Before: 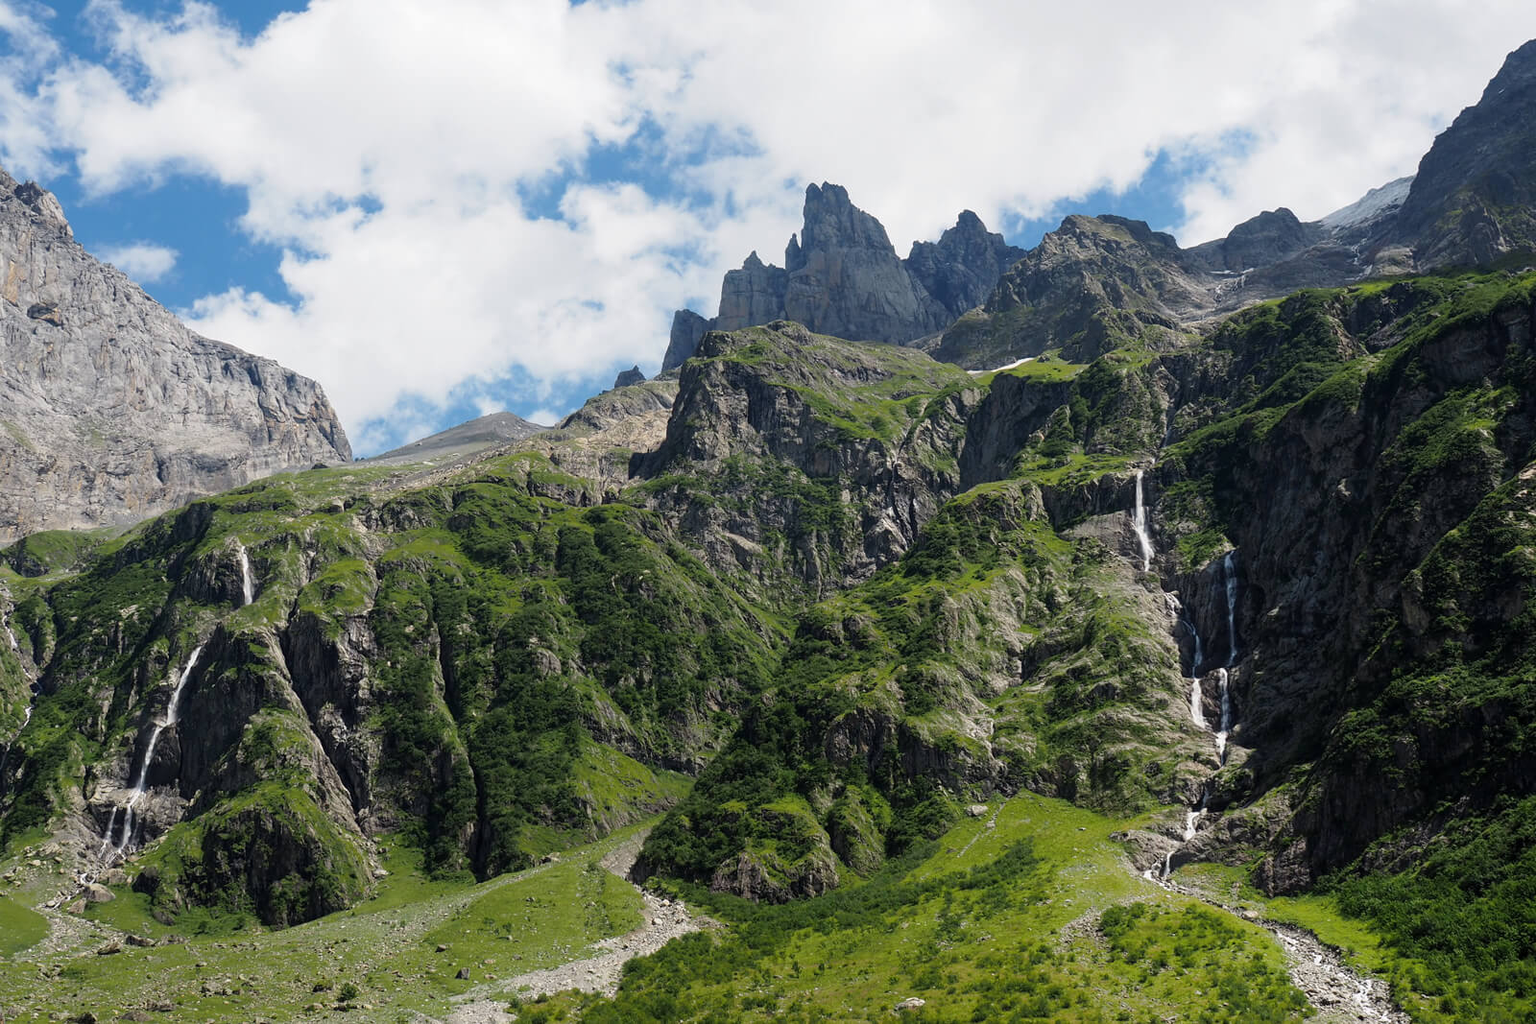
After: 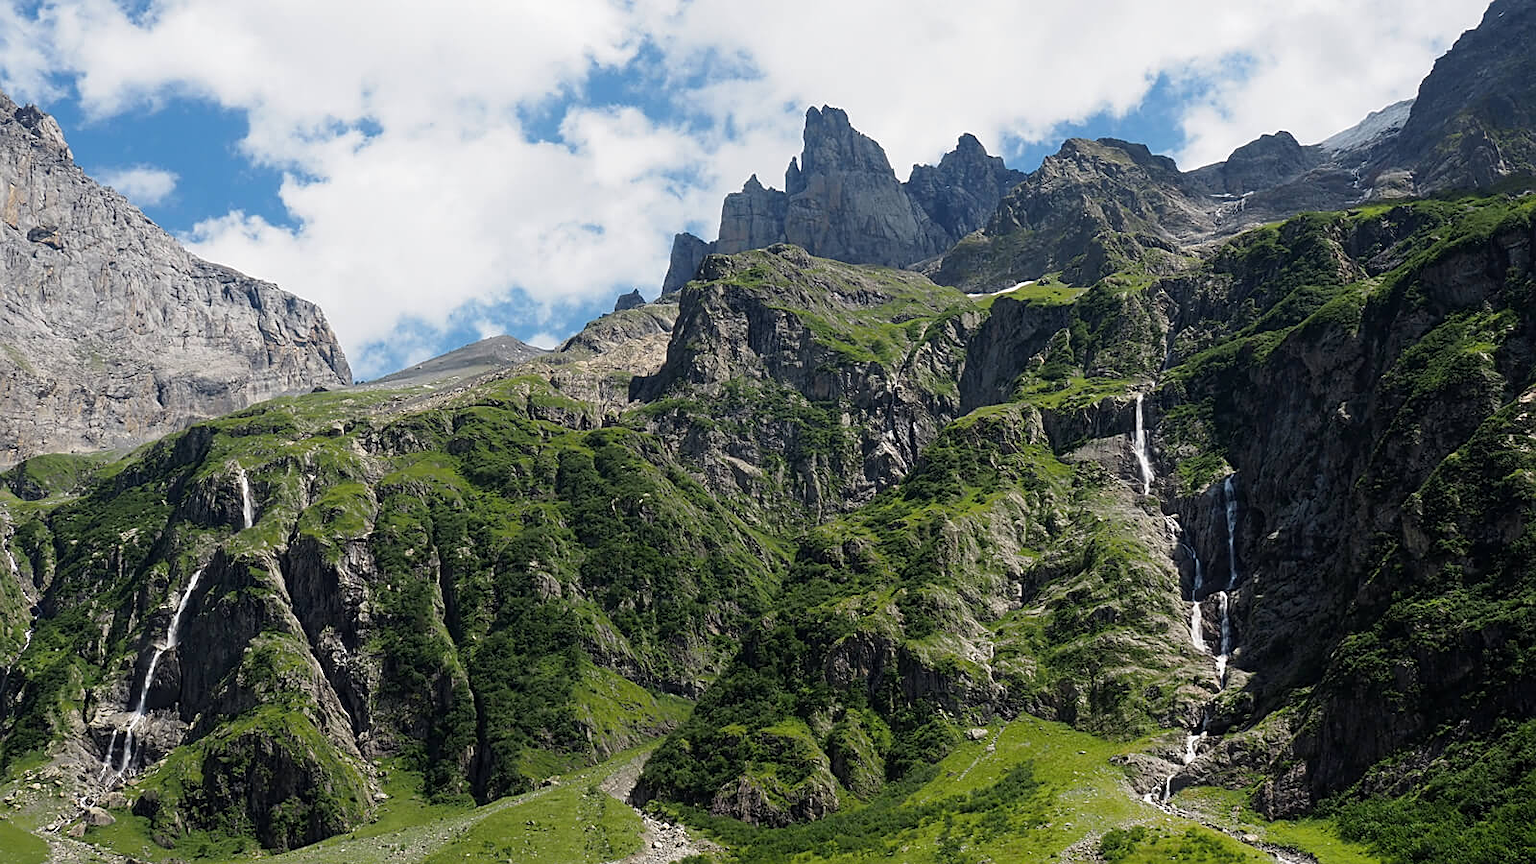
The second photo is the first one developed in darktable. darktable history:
sharpen: on, module defaults
crop: top 7.591%, bottom 7.879%
exposure: exposure 0.014 EV, compensate highlight preservation false
